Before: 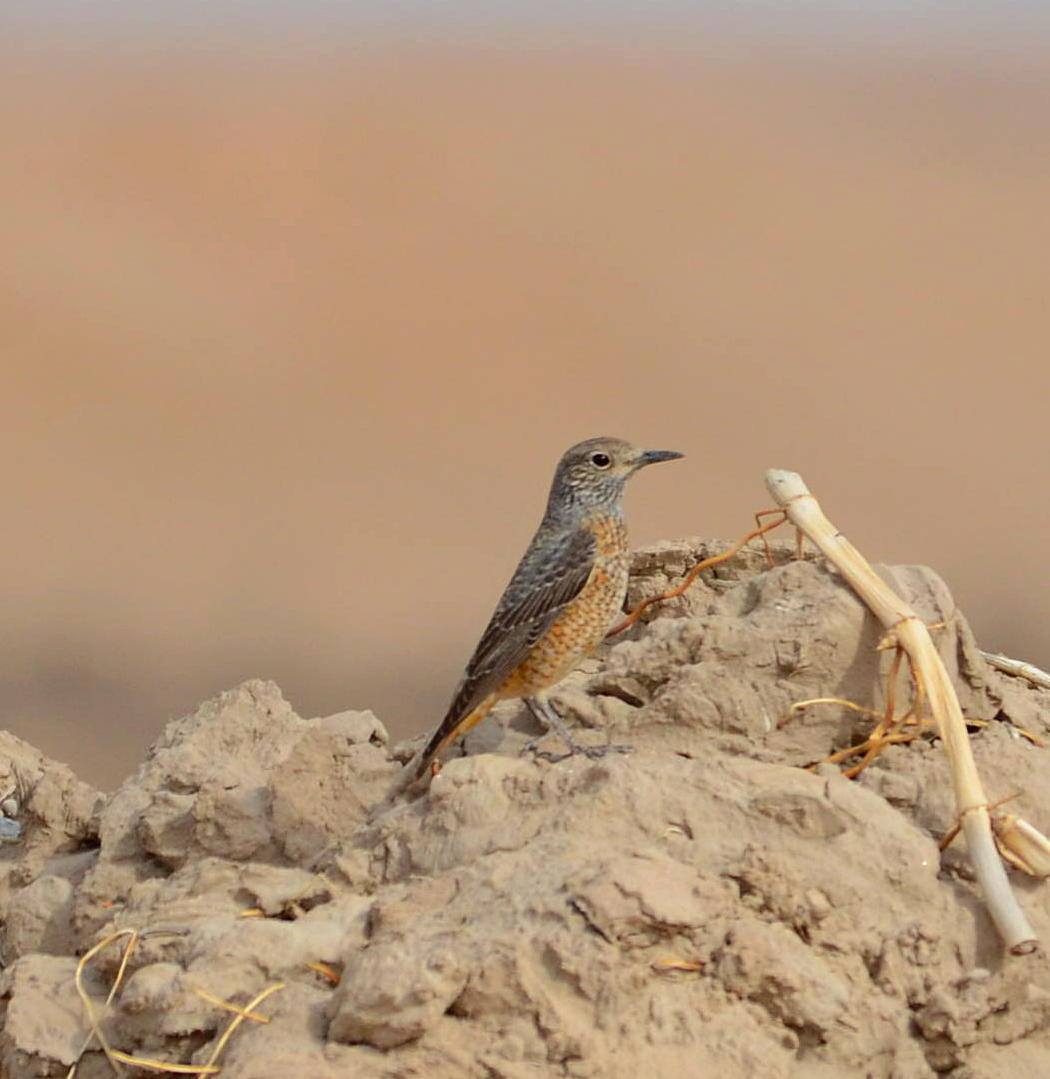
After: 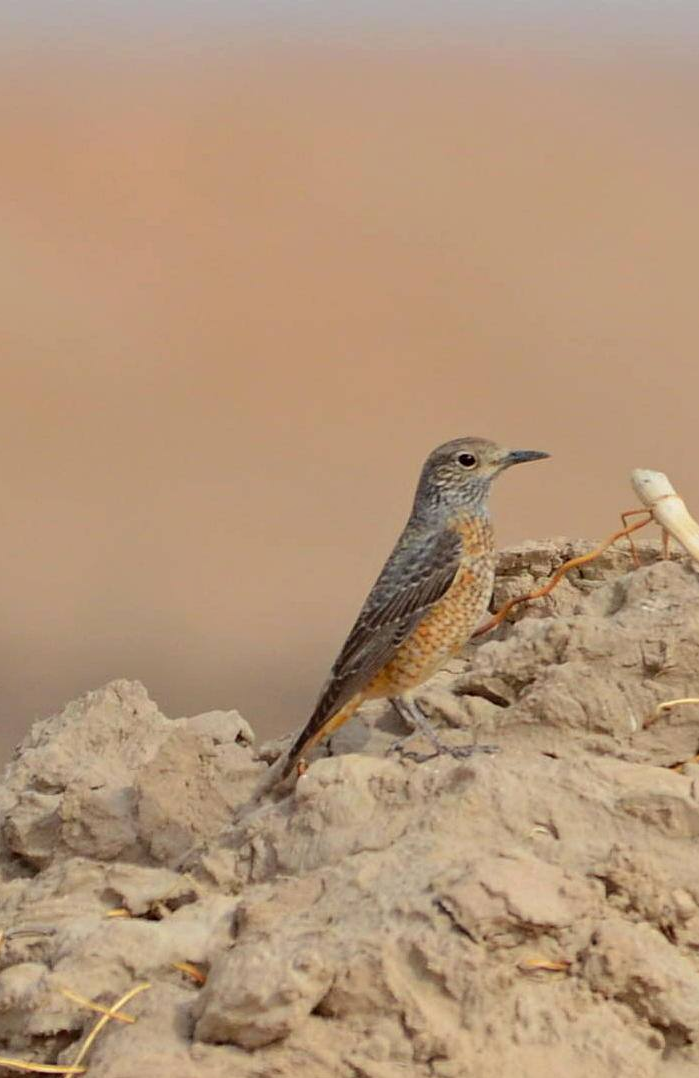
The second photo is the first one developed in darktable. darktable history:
local contrast: mode bilateral grid, contrast 99, coarseness 99, detail 92%, midtone range 0.2
crop and rotate: left 12.816%, right 20.569%
contrast equalizer: y [[0.5, 0.496, 0.435, 0.435, 0.496, 0.5], [0.5 ×6], [0.5 ×6], [0 ×6], [0 ×6]], mix -0.186
